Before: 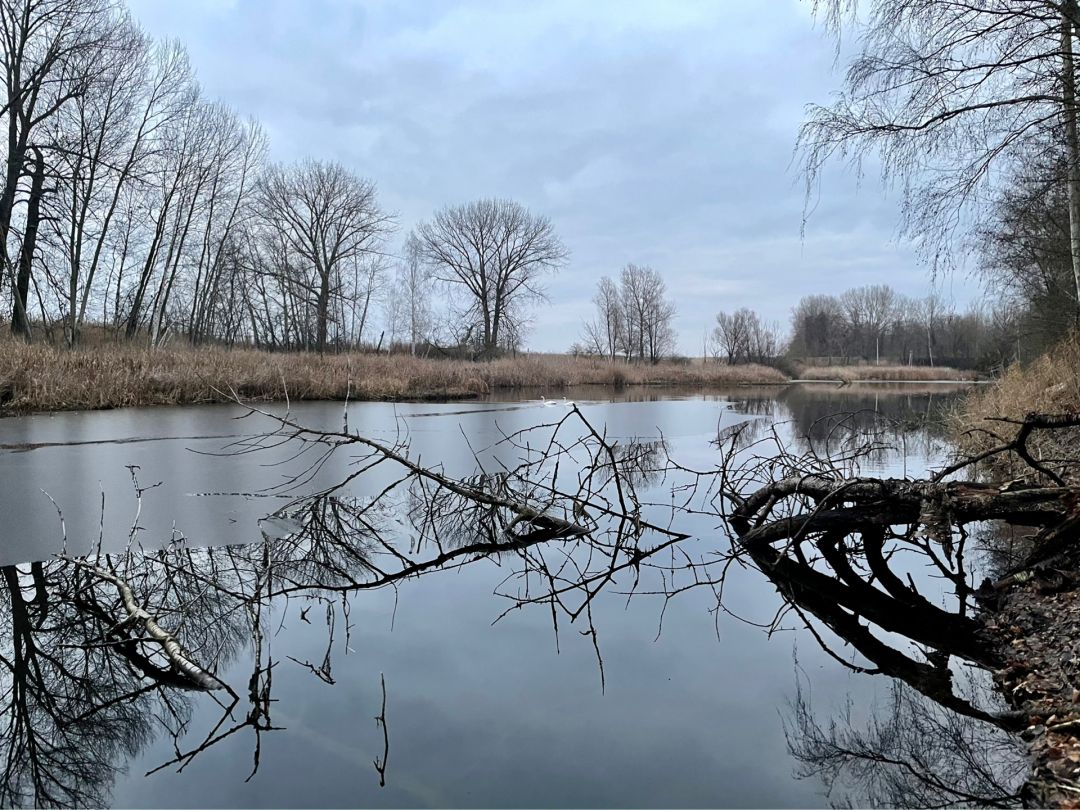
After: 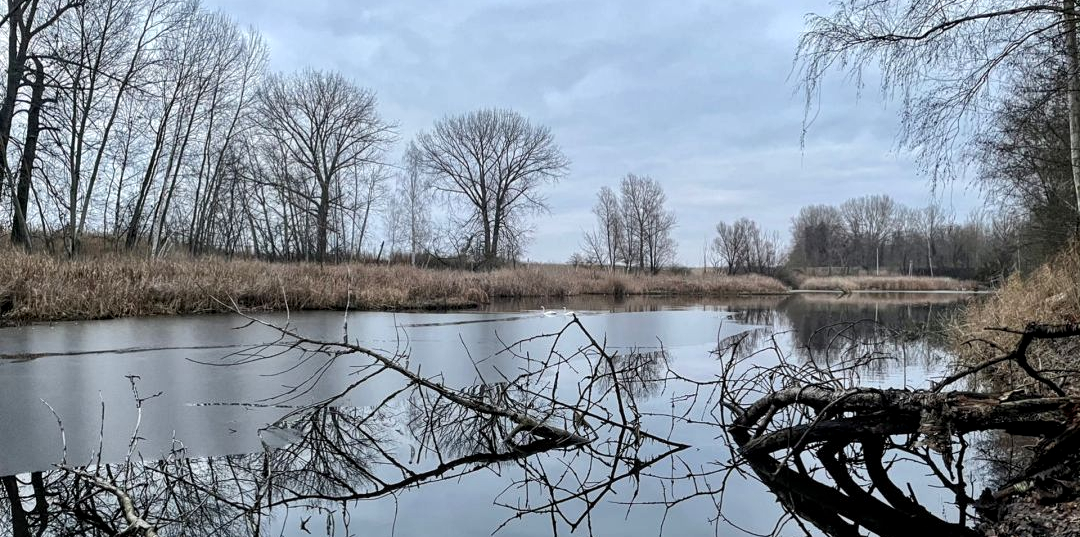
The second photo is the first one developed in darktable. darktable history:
crop: top 11.175%, bottom 22.469%
local contrast: highlights 94%, shadows 87%, detail 160%, midtone range 0.2
